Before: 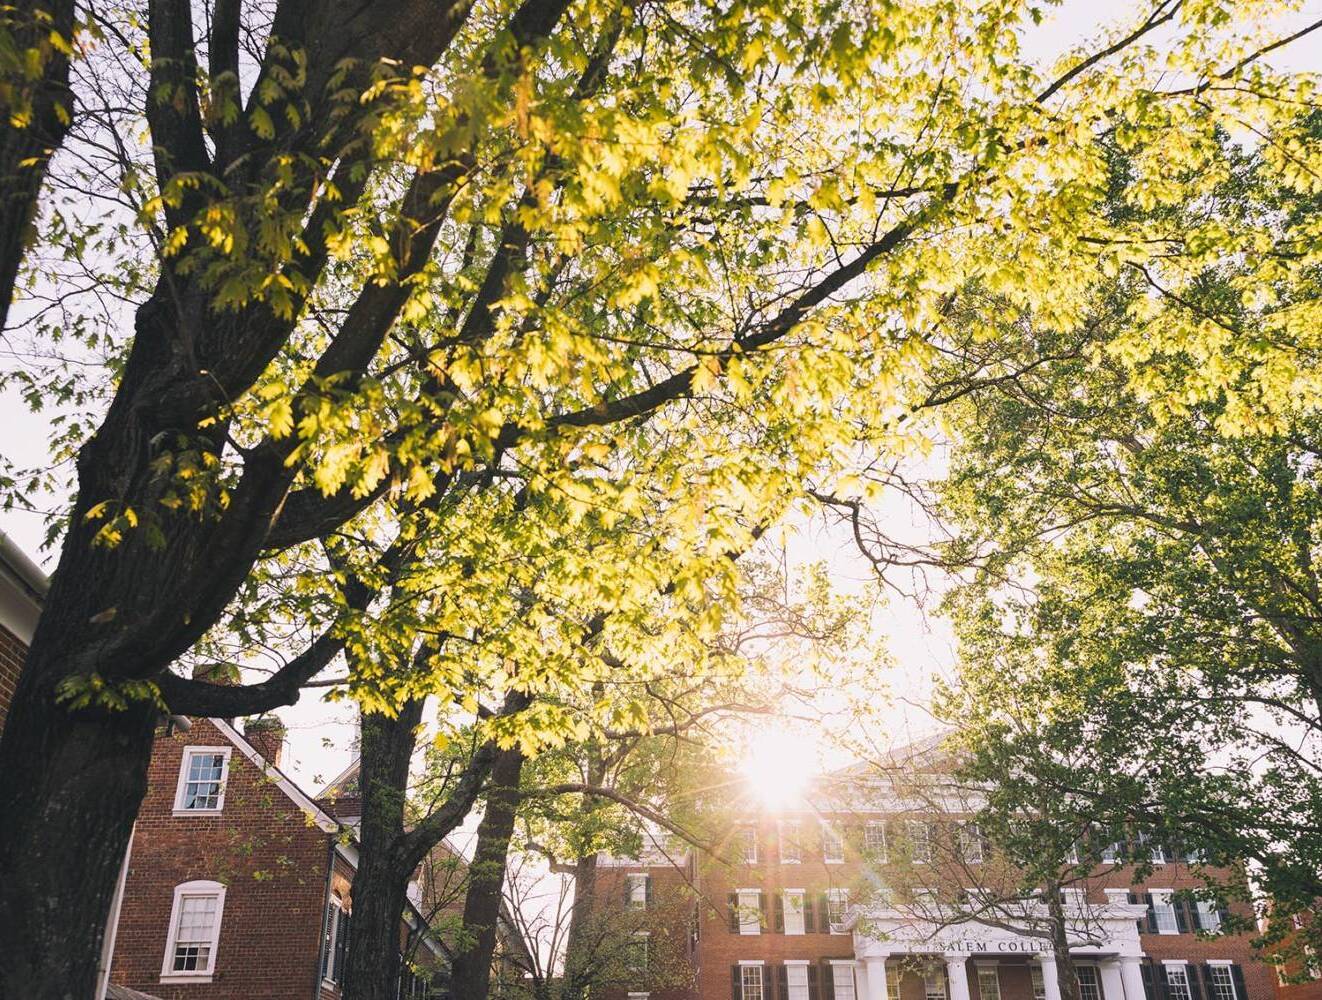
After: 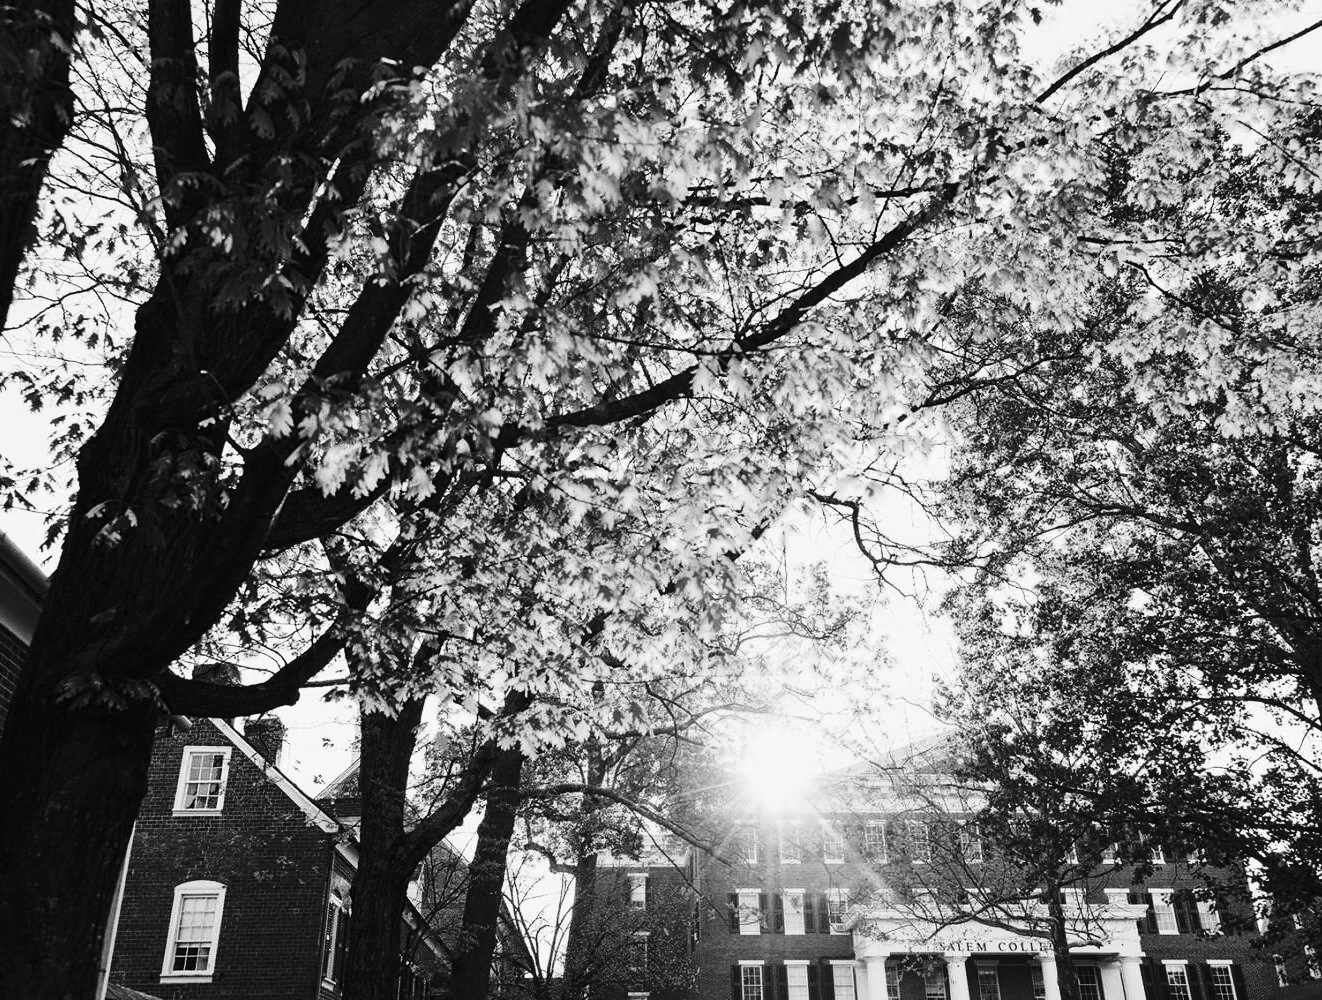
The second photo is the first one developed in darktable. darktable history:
exposure: exposure -0.041 EV, compensate highlight preservation false
color calibration: output gray [0.246, 0.254, 0.501, 0], gray › normalize channels true, illuminant same as pipeline (D50), adaptation XYZ, x 0.346, y 0.359, gamut compression 0
white balance: red 0.954, blue 1.079
contrast brightness saturation: contrast 0.32, brightness -0.08, saturation 0.17
